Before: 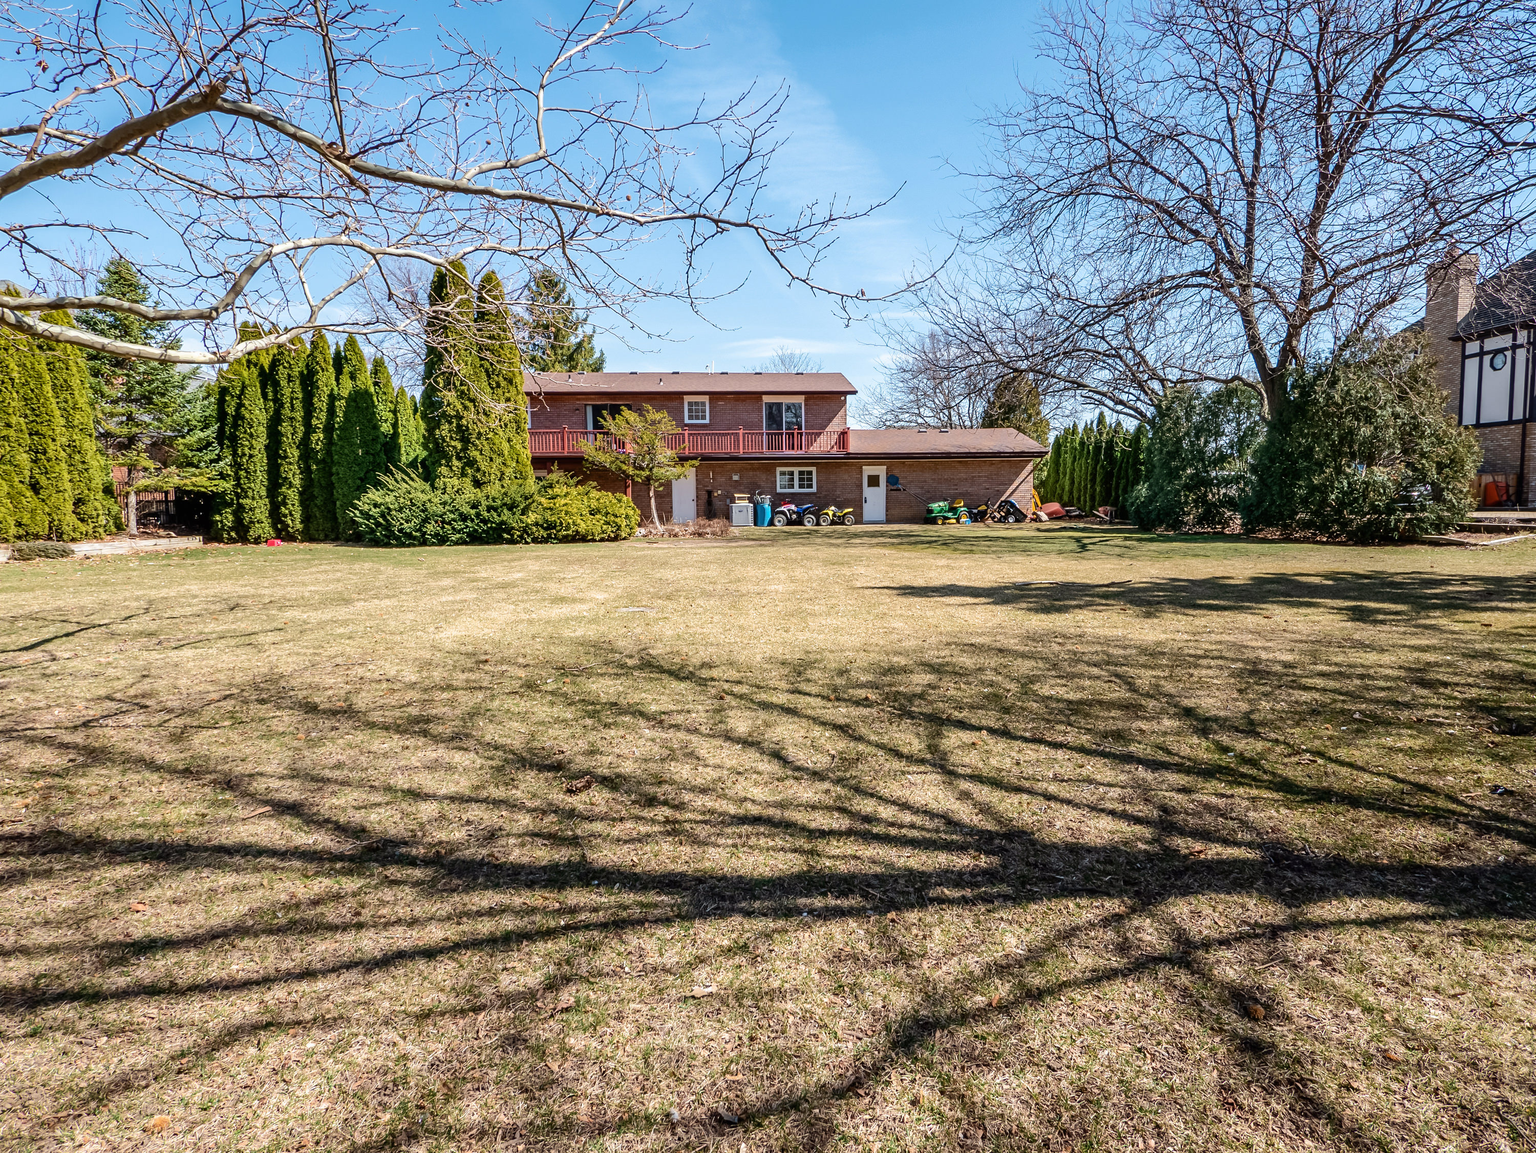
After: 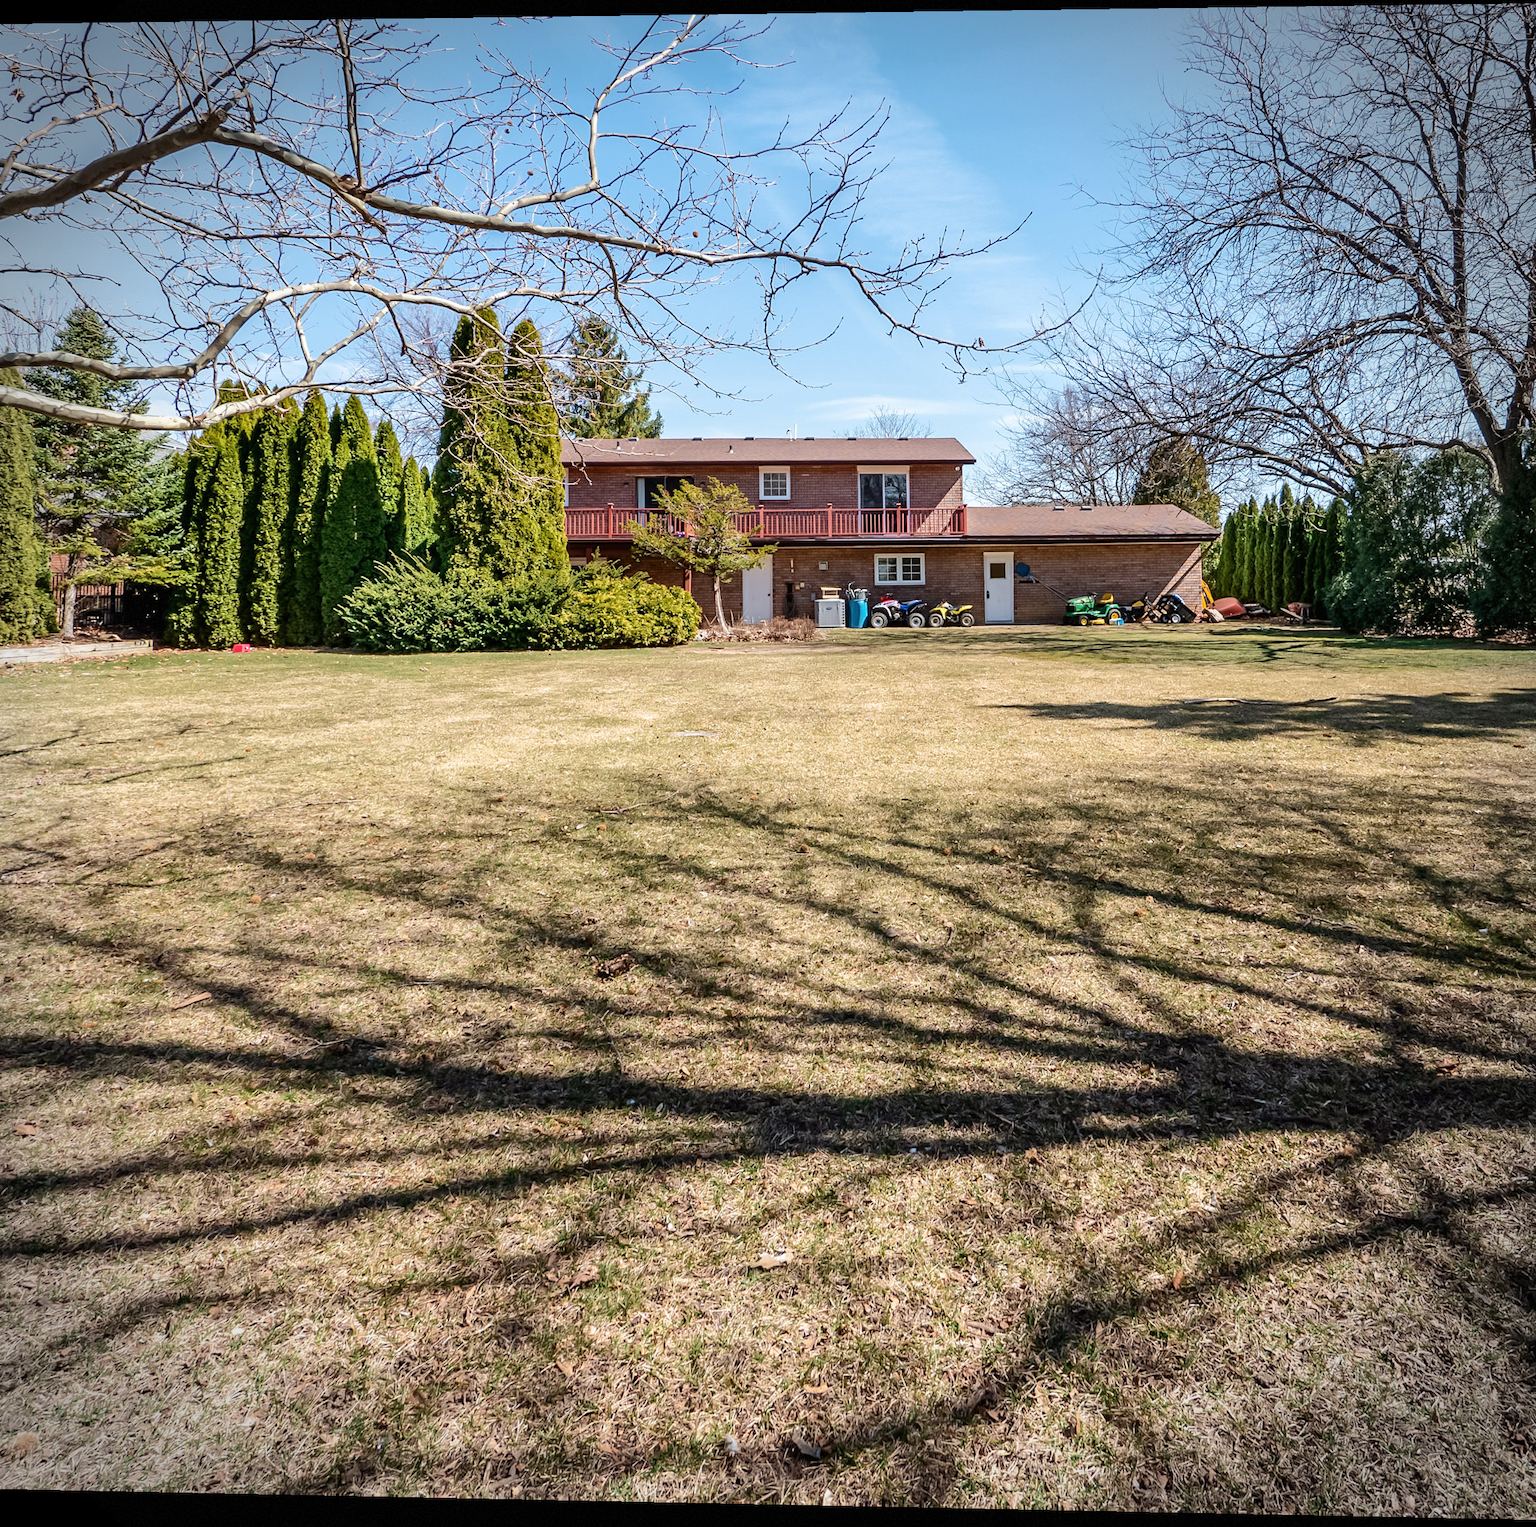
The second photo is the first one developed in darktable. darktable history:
crop and rotate: left 9.061%, right 20.142%
rotate and perspective: rotation 0.128°, lens shift (vertical) -0.181, lens shift (horizontal) -0.044, shear 0.001, automatic cropping off
vignetting: dithering 8-bit output, unbound false
